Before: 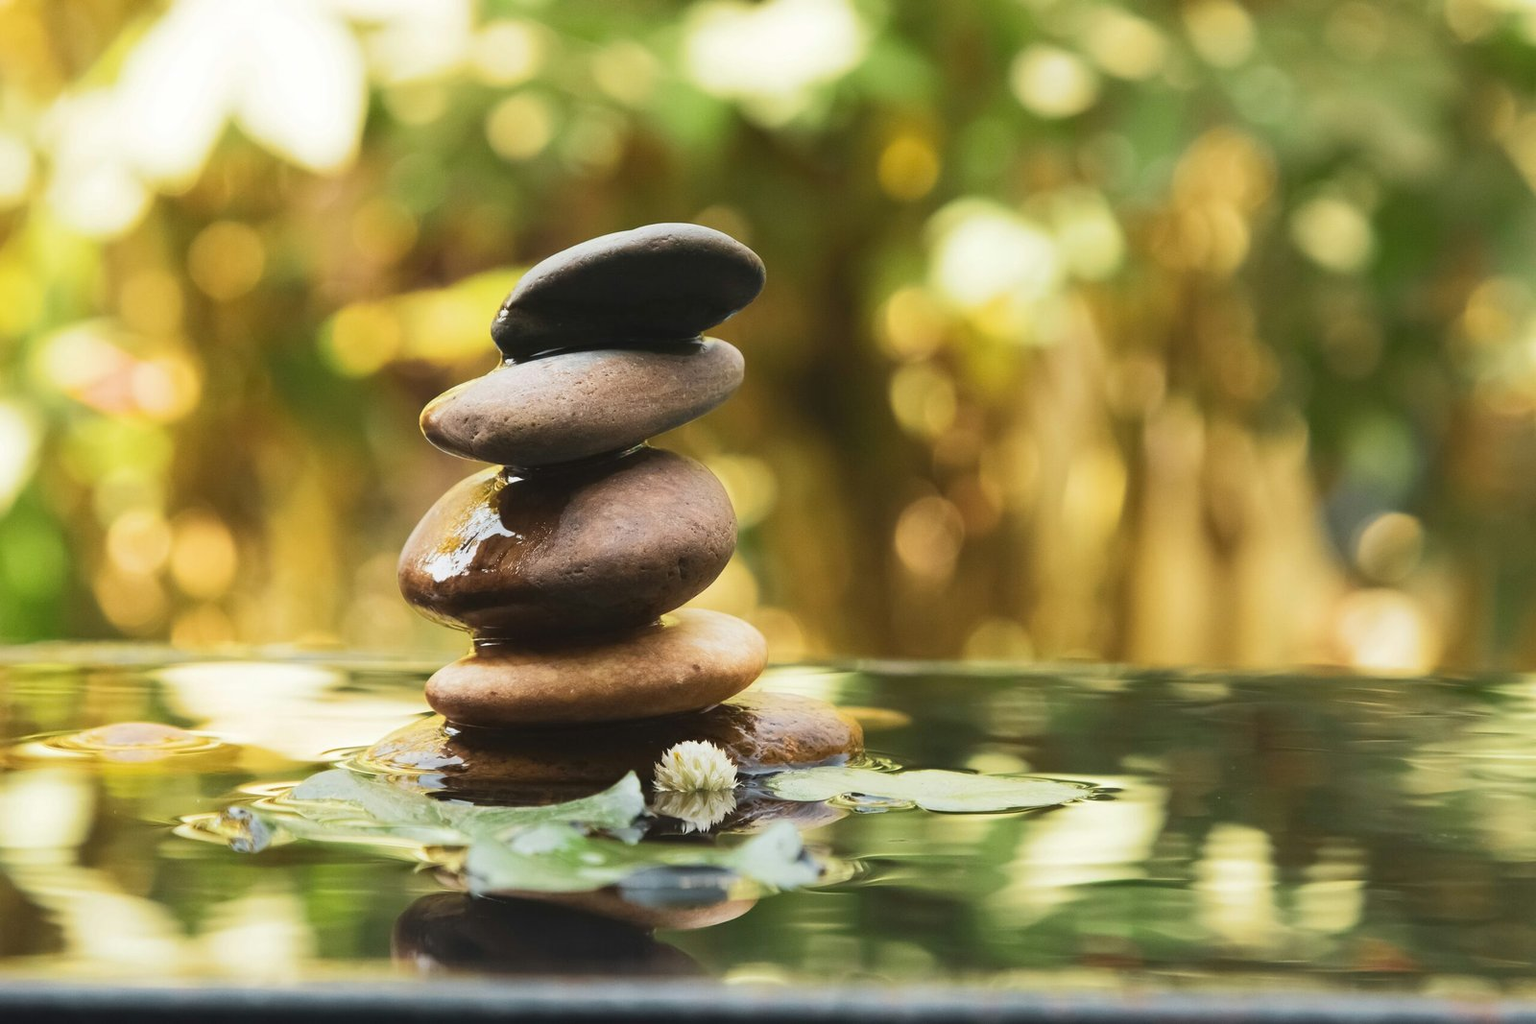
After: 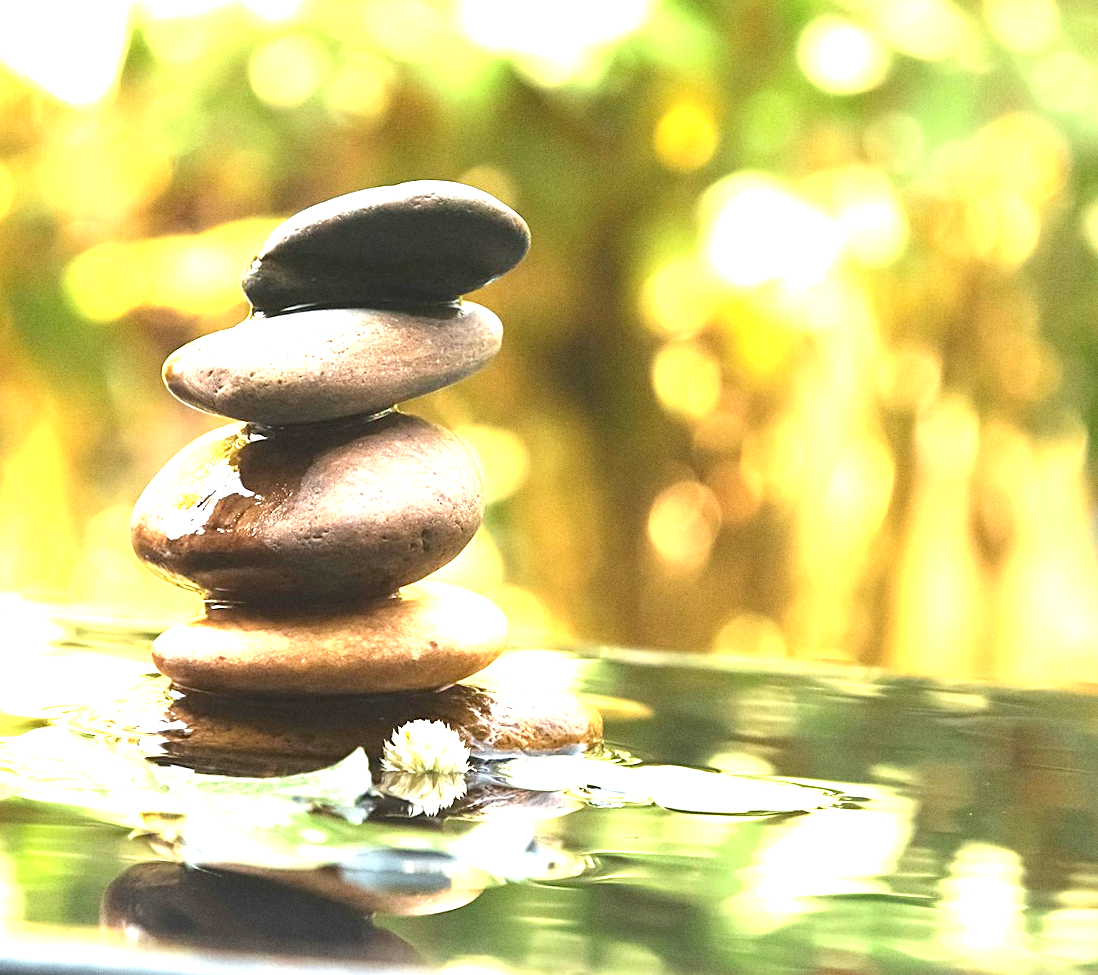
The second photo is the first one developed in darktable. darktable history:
crop and rotate: angle -3.27°, left 14.277%, top 0.028%, right 10.766%, bottom 0.028%
white balance: emerald 1
grain: coarseness 3.21 ISO
sharpen: on, module defaults
exposure: black level correction 0.001, exposure 1.735 EV, compensate highlight preservation false
rotate and perspective: rotation 0.192°, lens shift (horizontal) -0.015, crop left 0.005, crop right 0.996, crop top 0.006, crop bottom 0.99
